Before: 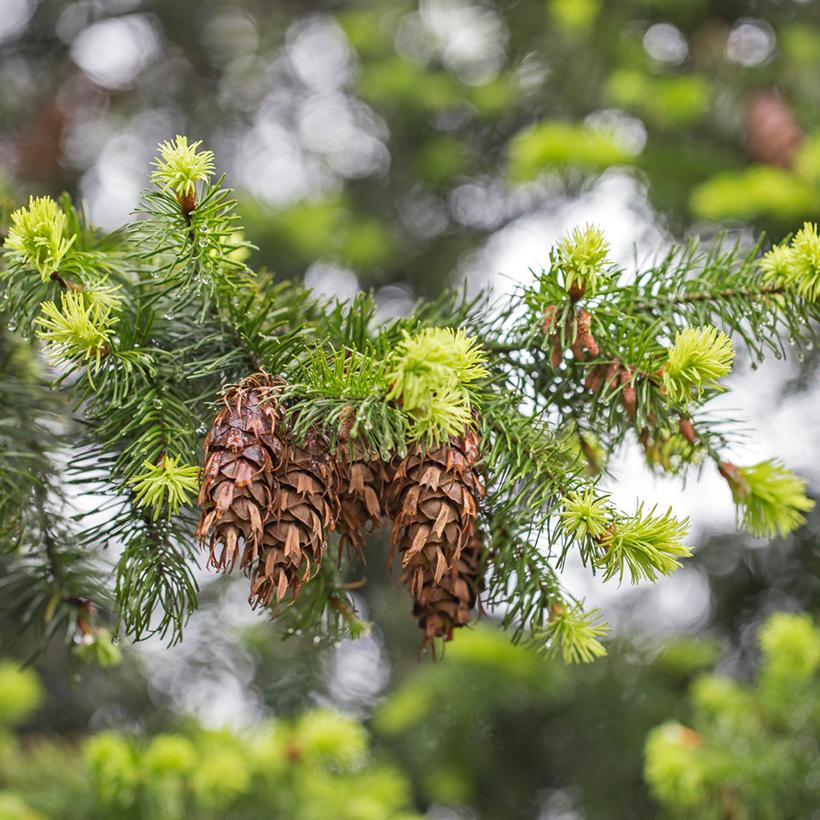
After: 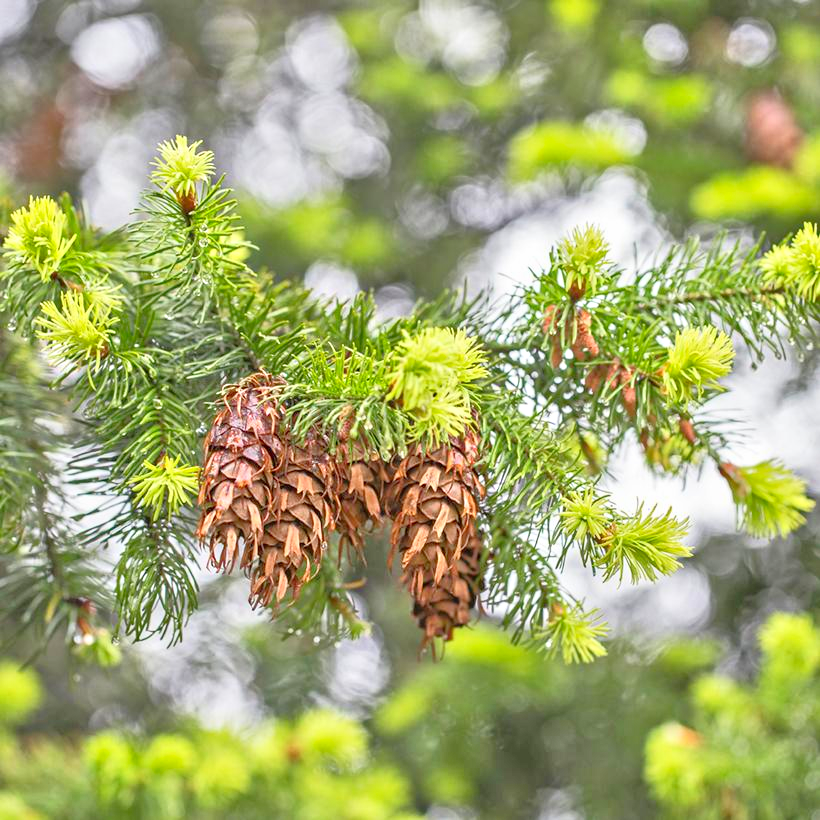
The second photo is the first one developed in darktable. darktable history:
tone equalizer: -8 EV 2 EV, -7 EV 2 EV, -6 EV 2 EV, -5 EV 2 EV, -4 EV 2 EV, -3 EV 1.5 EV, -2 EV 1 EV, -1 EV 0.5 EV
contrast brightness saturation: contrast 0.15, brightness -0.01, saturation 0.1
